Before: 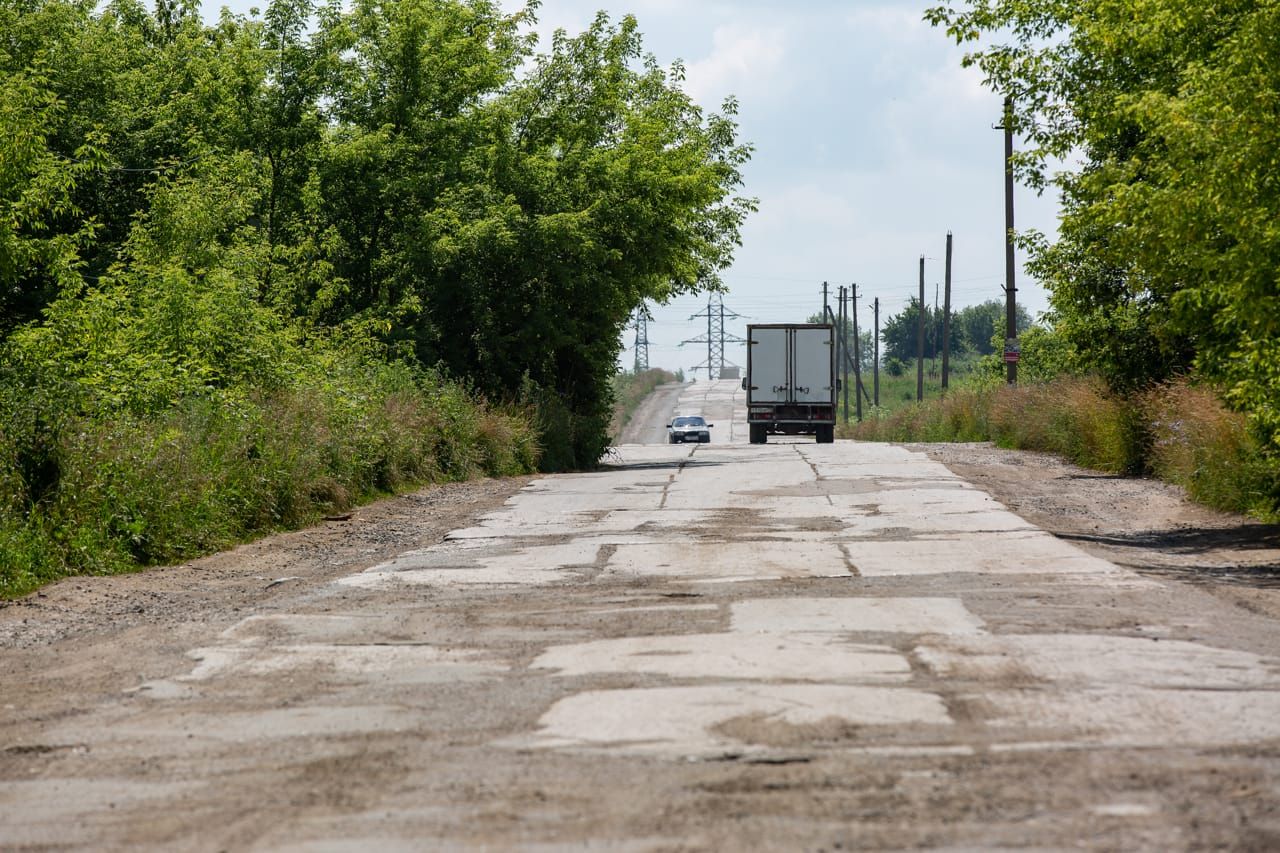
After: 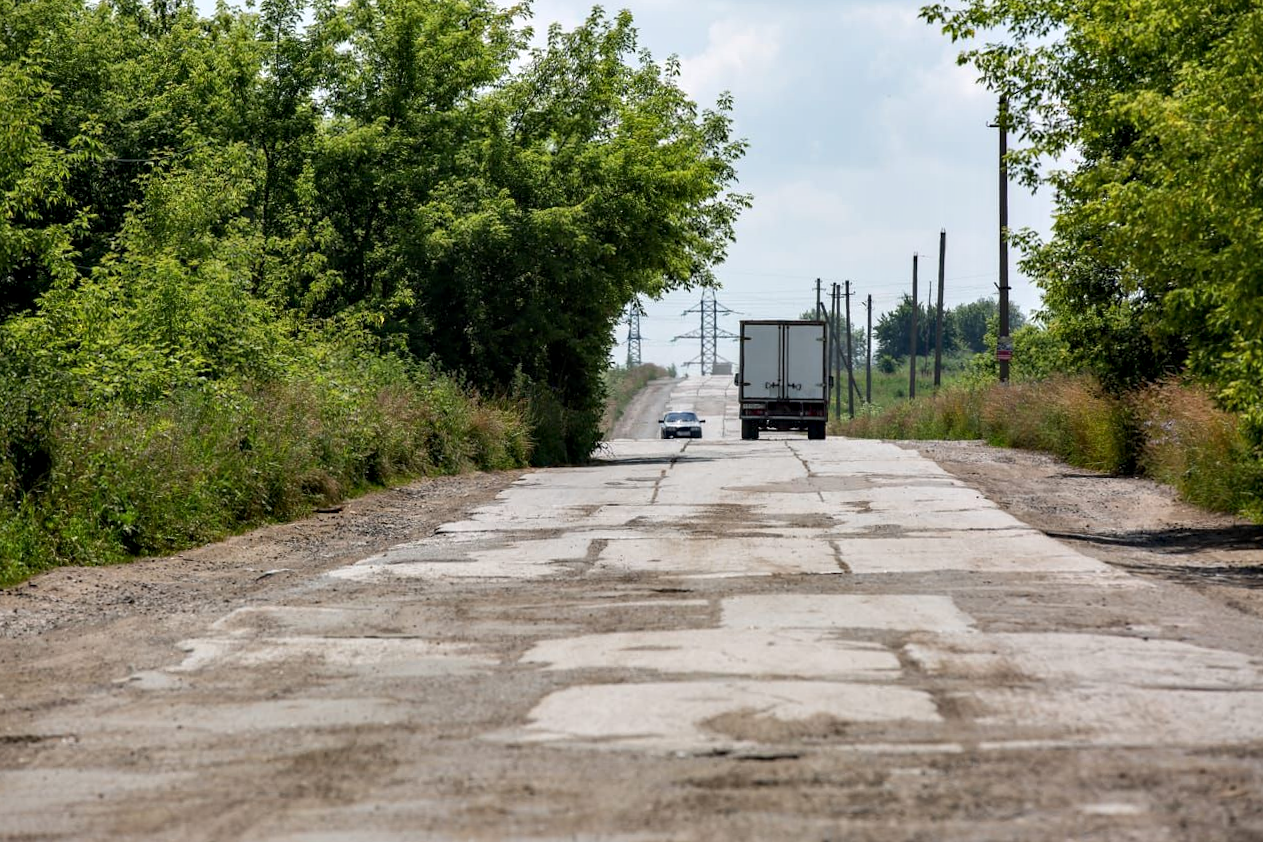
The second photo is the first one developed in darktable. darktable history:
contrast equalizer: octaves 7, y [[0.6 ×6], [0.55 ×6], [0 ×6], [0 ×6], [0 ×6]], mix 0.3
crop and rotate: angle -0.5°
